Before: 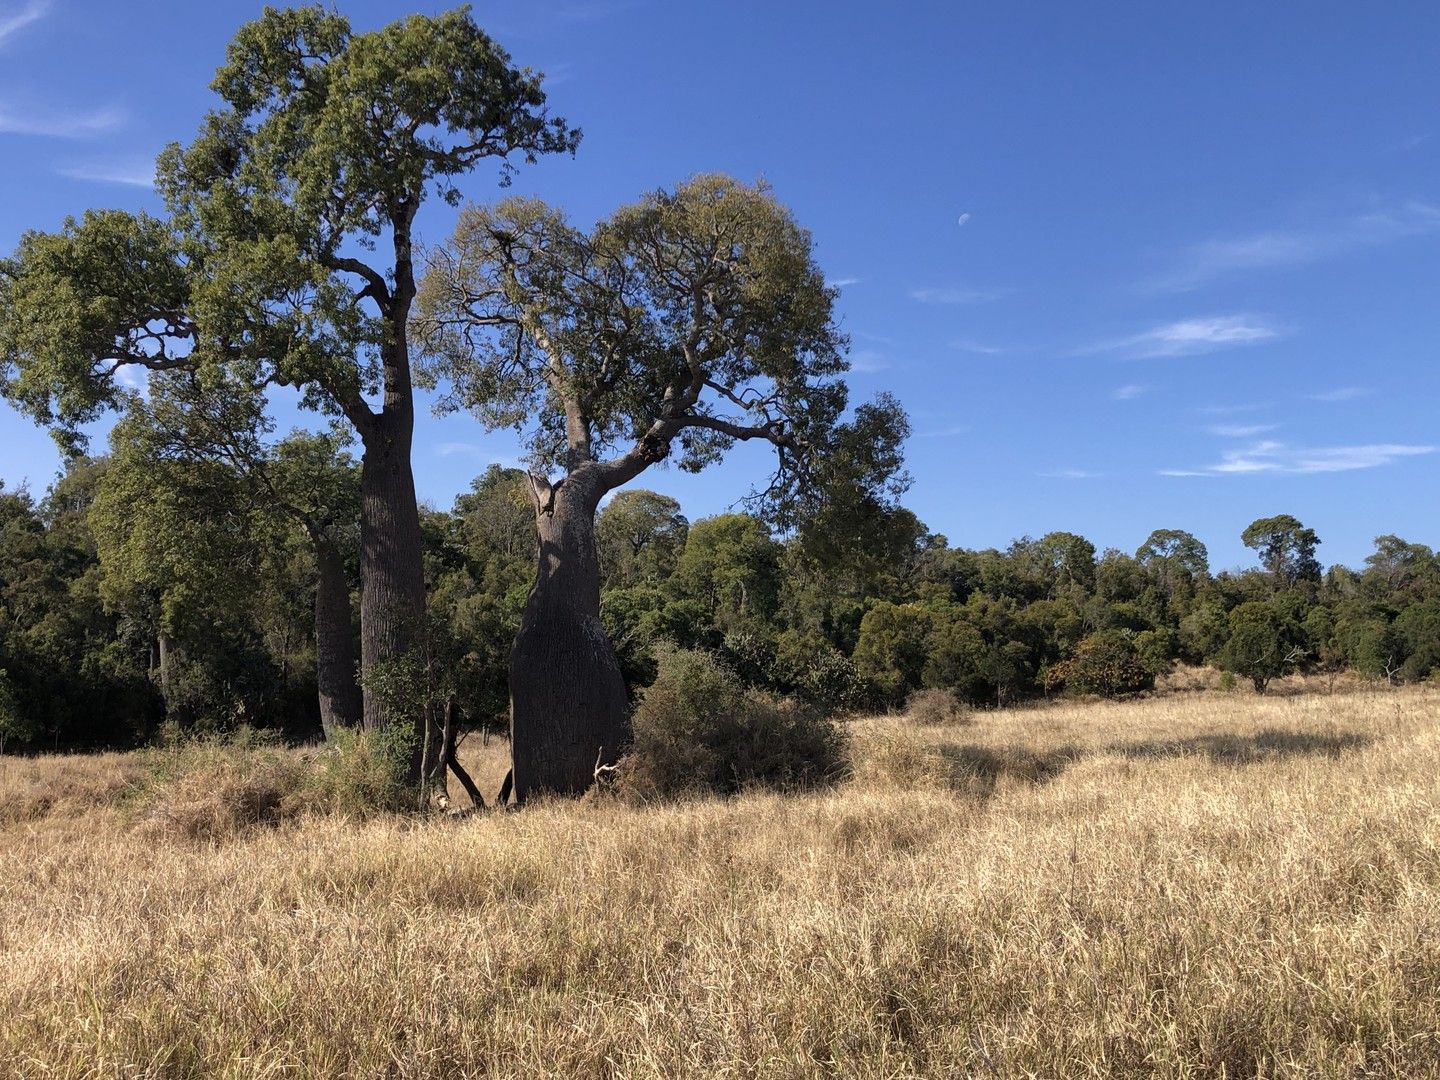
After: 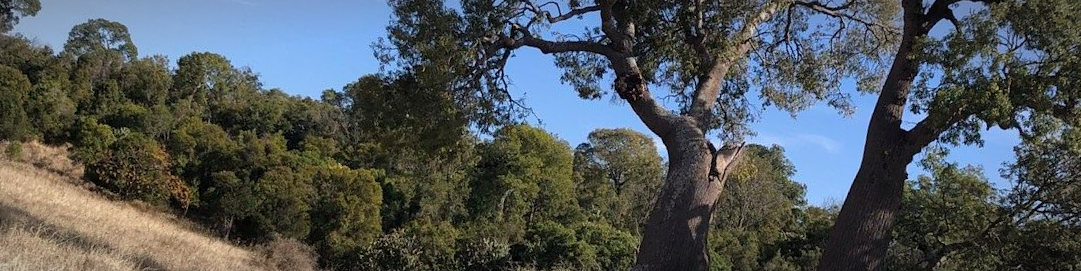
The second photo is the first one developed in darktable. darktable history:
vignetting: fall-off radius 70%, automatic ratio true
crop and rotate: angle 16.12°, top 30.835%, bottom 35.653%
